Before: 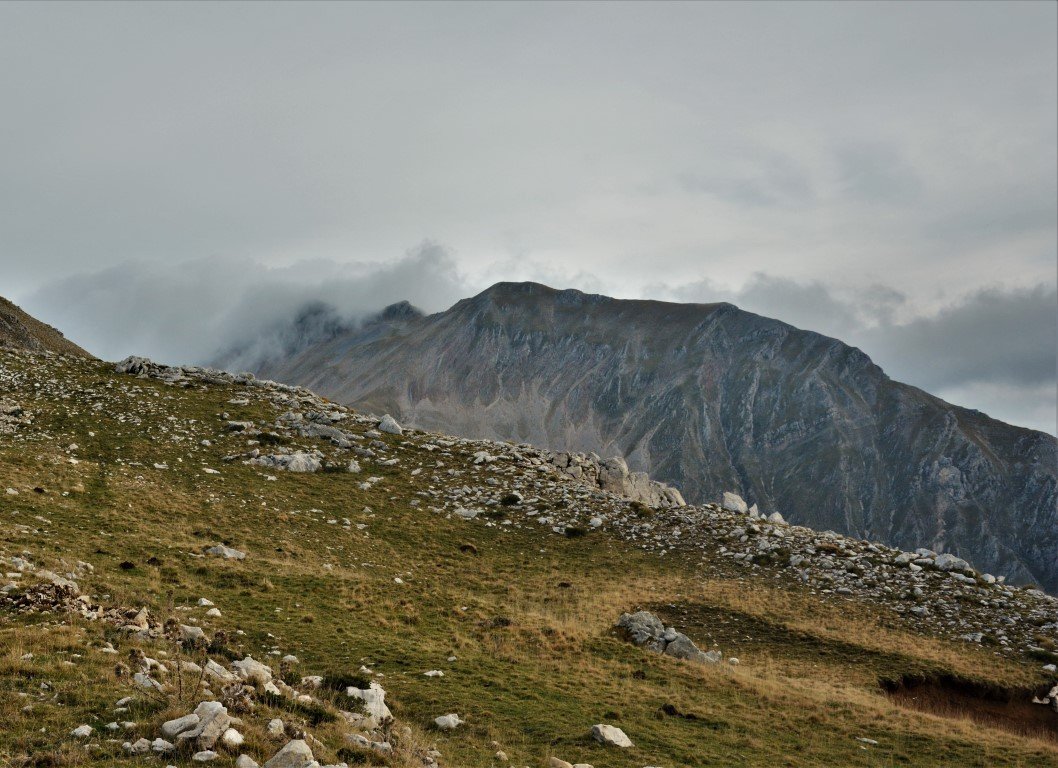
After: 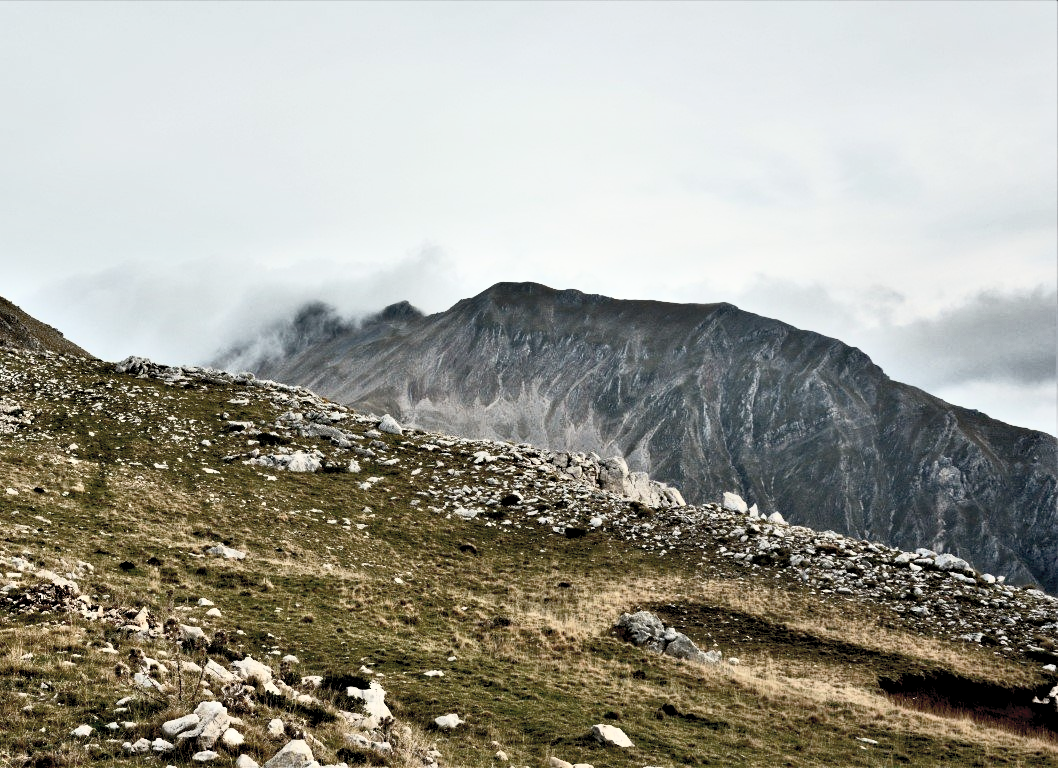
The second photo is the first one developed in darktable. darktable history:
contrast brightness saturation: contrast 0.564, brightness 0.565, saturation -0.337
shadows and highlights: soften with gaussian
tone equalizer: -7 EV 0.097 EV, edges refinement/feathering 500, mask exposure compensation -1.57 EV, preserve details no
base curve: curves: ch0 [(0.017, 0) (0.425, 0.441) (0.844, 0.933) (1, 1)], preserve colors none
